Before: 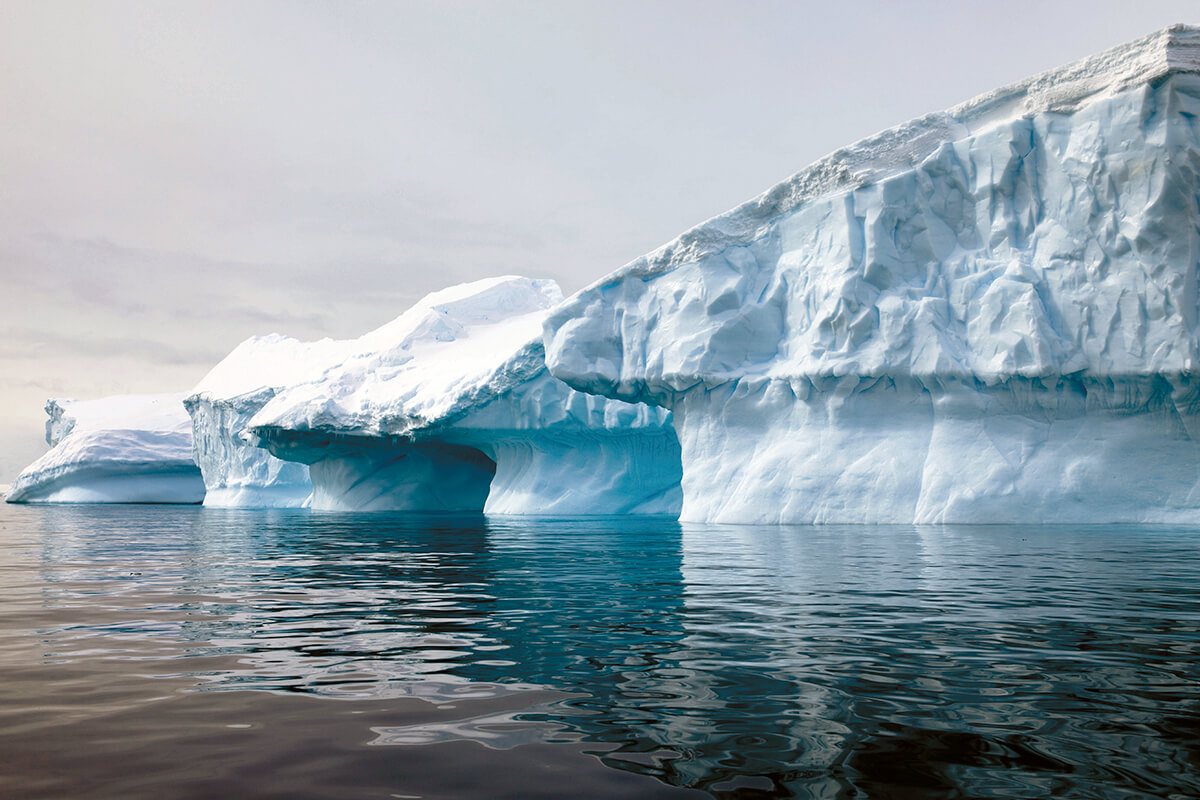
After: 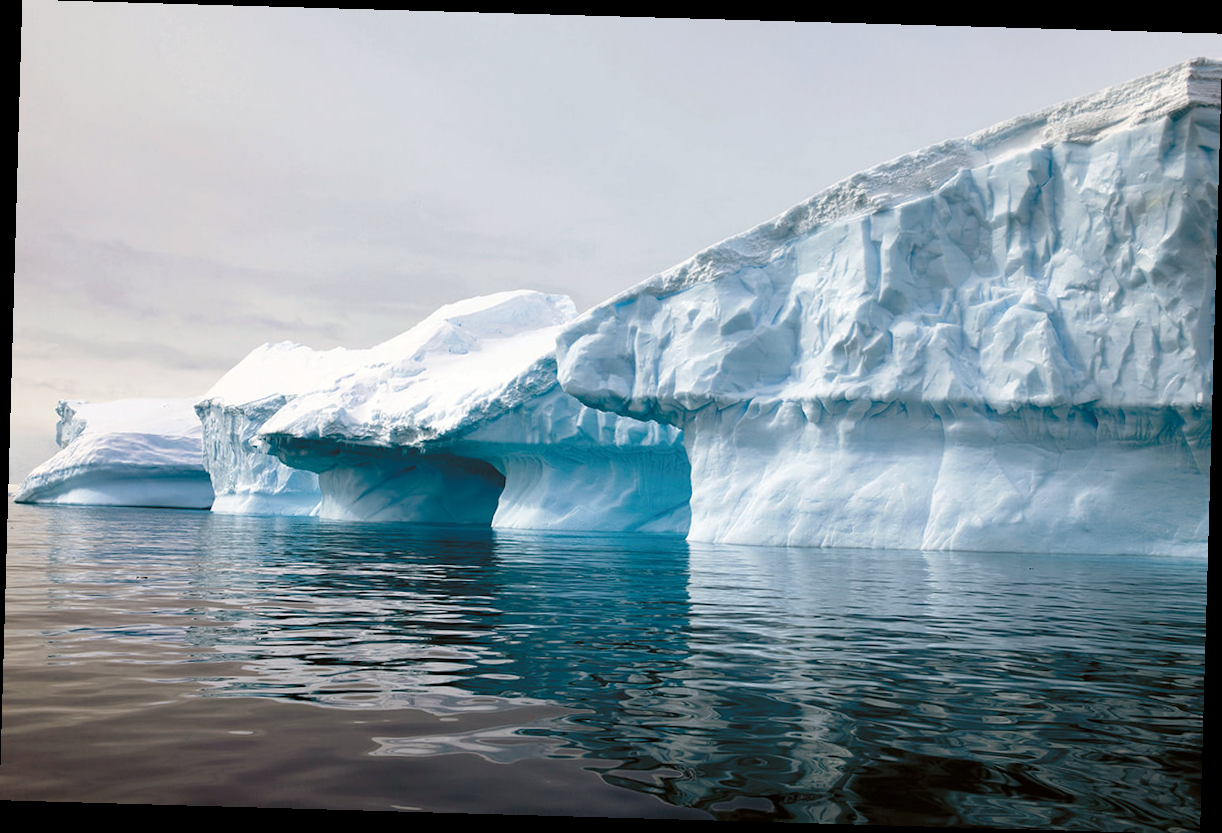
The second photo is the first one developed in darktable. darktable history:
crop and rotate: angle -1.63°
